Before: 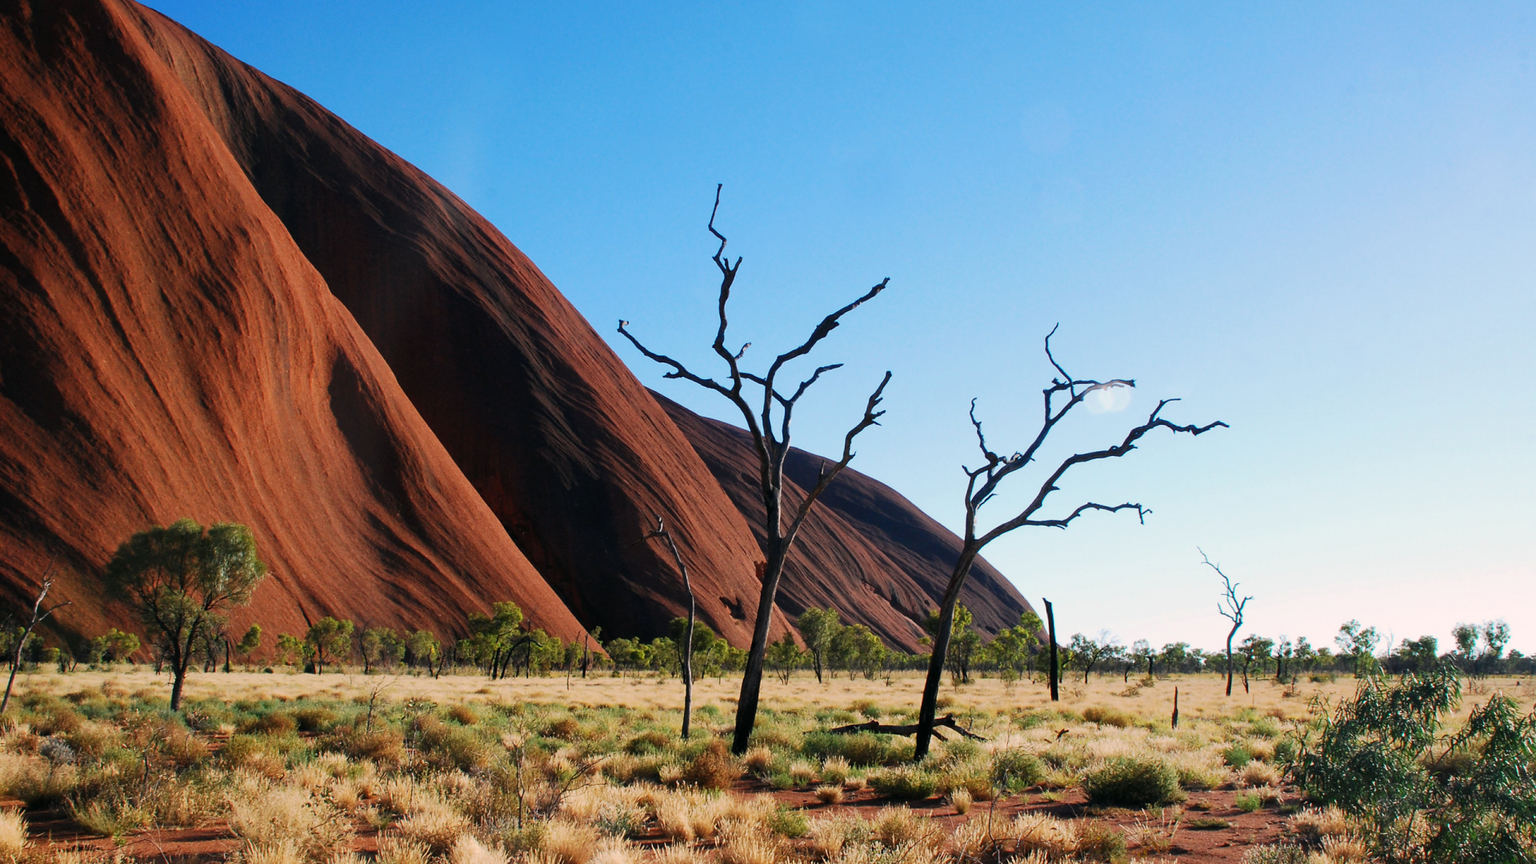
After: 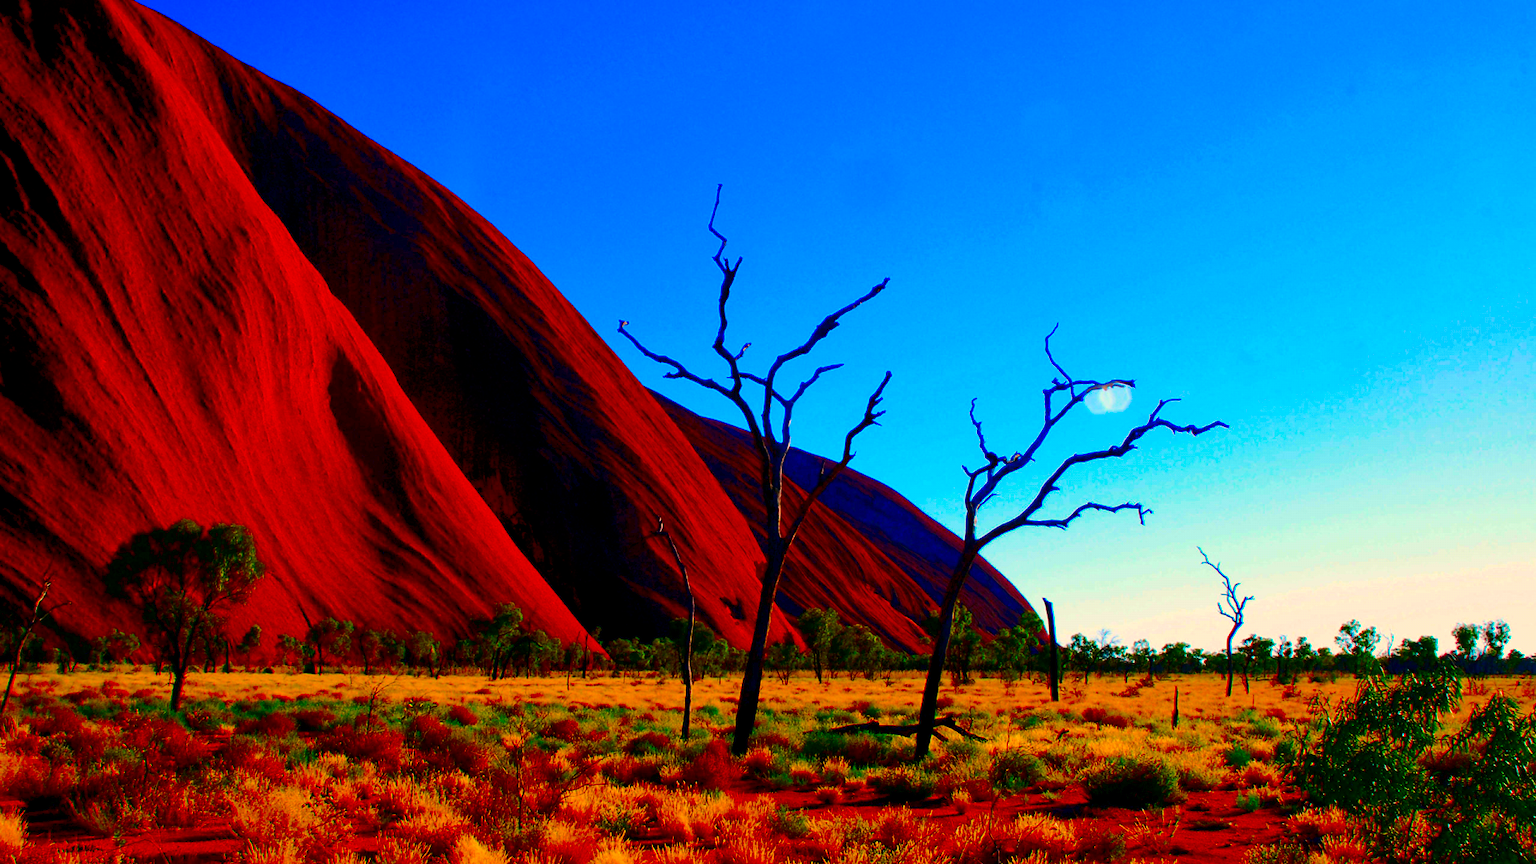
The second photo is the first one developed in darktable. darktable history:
contrast brightness saturation: brightness -0.992, saturation 0.997
levels: mode automatic, black 0.051%
filmic rgb: middle gray luminance 4.54%, black relative exposure -13.02 EV, white relative exposure 5.03 EV, target black luminance 0%, hardness 5.19, latitude 59.67%, contrast 0.758, highlights saturation mix 4.73%, shadows ↔ highlights balance 25.32%, color science v6 (2022)
exposure: black level correction 0.001, exposure 0.017 EV, compensate highlight preservation false
color balance rgb: highlights gain › luminance 5.848%, highlights gain › chroma 1.298%, highlights gain › hue 88.49°, perceptual saturation grading › global saturation 30.876%
local contrast: mode bilateral grid, contrast 21, coarseness 49, detail 119%, midtone range 0.2
